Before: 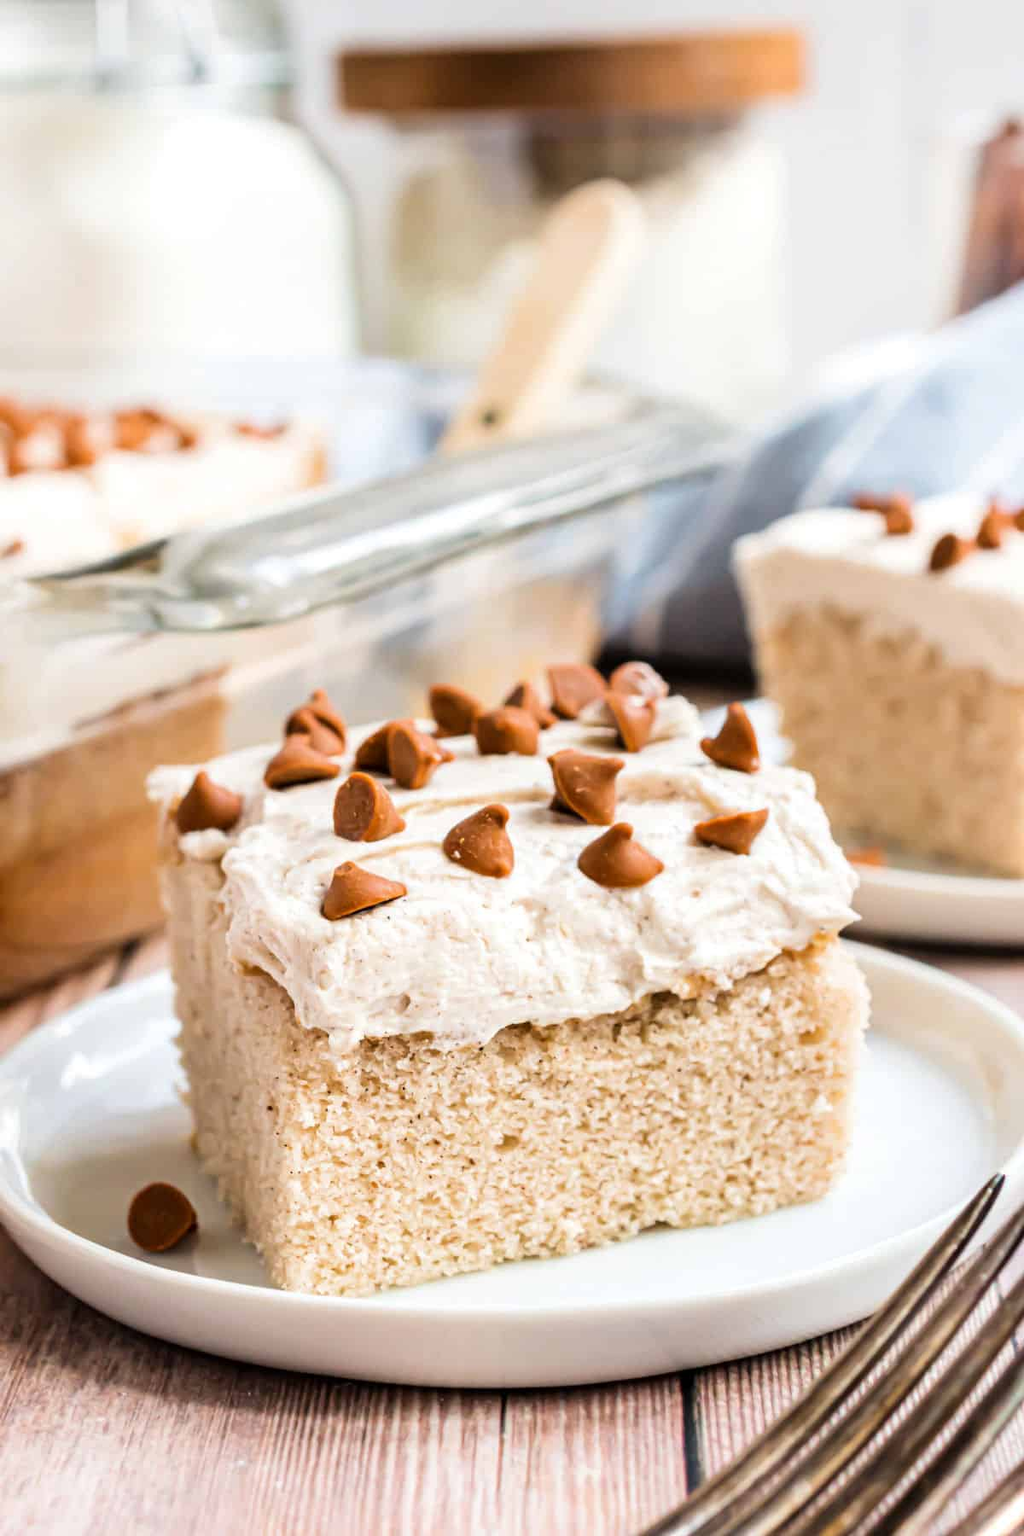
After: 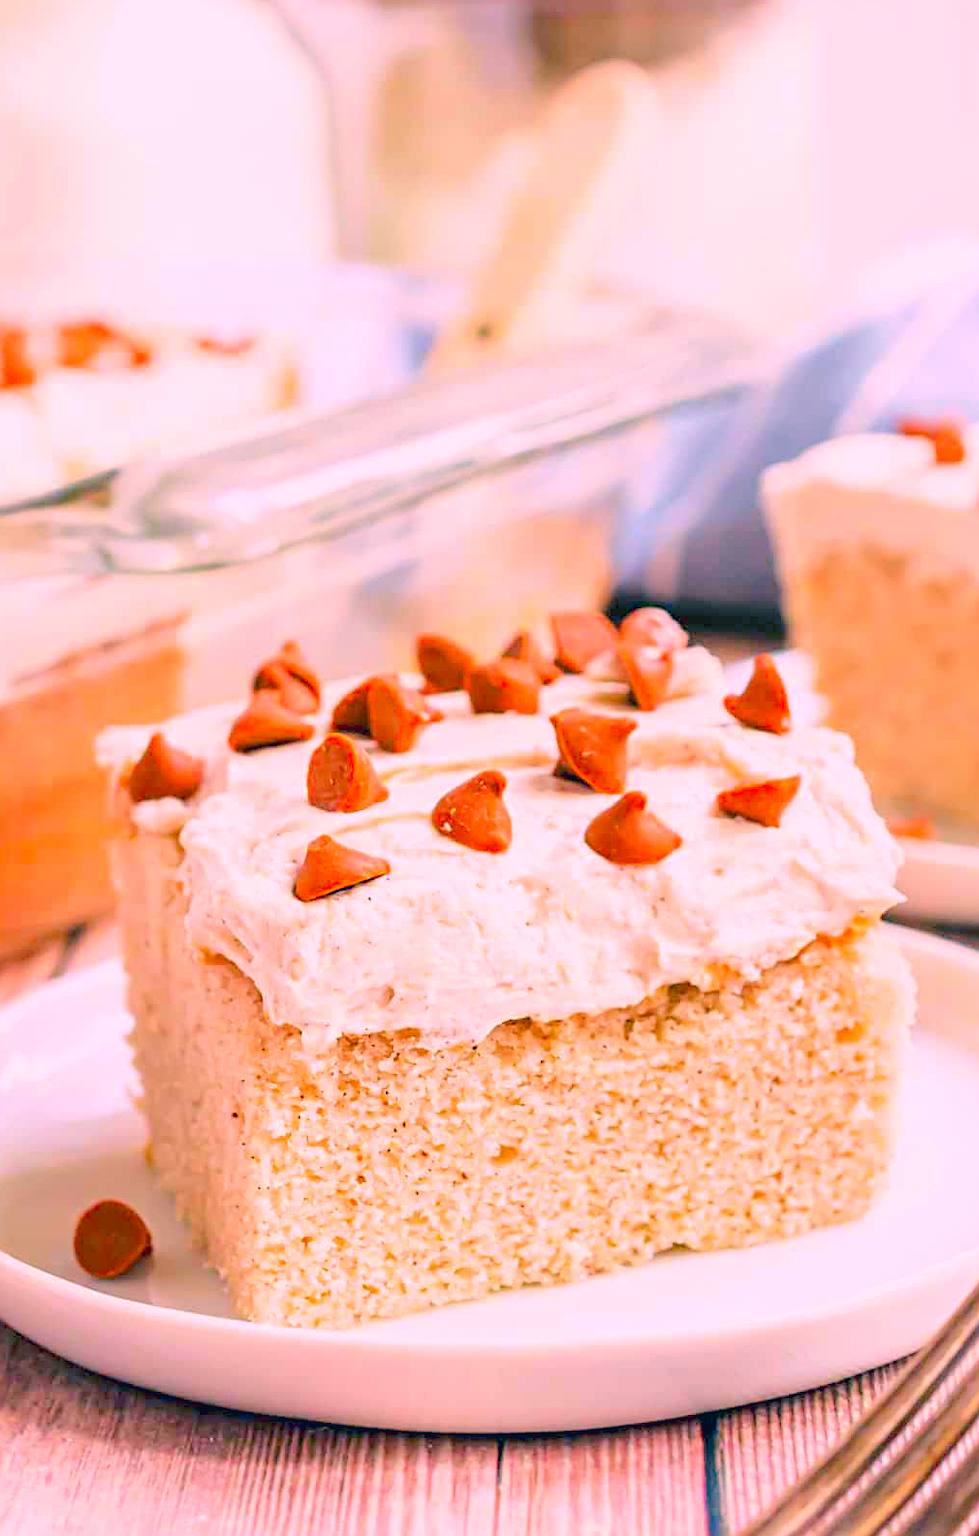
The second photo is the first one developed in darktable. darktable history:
color correction: highlights a* 16.95, highlights b* 0.338, shadows a* -14.66, shadows b* -14.47, saturation 1.51
sharpen: on, module defaults
exposure: black level correction 0.001, exposure 0.961 EV, compensate highlight preservation false
tone equalizer: on, module defaults
color balance rgb: perceptual saturation grading › global saturation 0.569%, perceptual brilliance grading › mid-tones 9.439%, perceptual brilliance grading › shadows 15.187%, contrast -29.9%
crop: left 6.18%, top 8.255%, right 9.543%, bottom 3.648%
